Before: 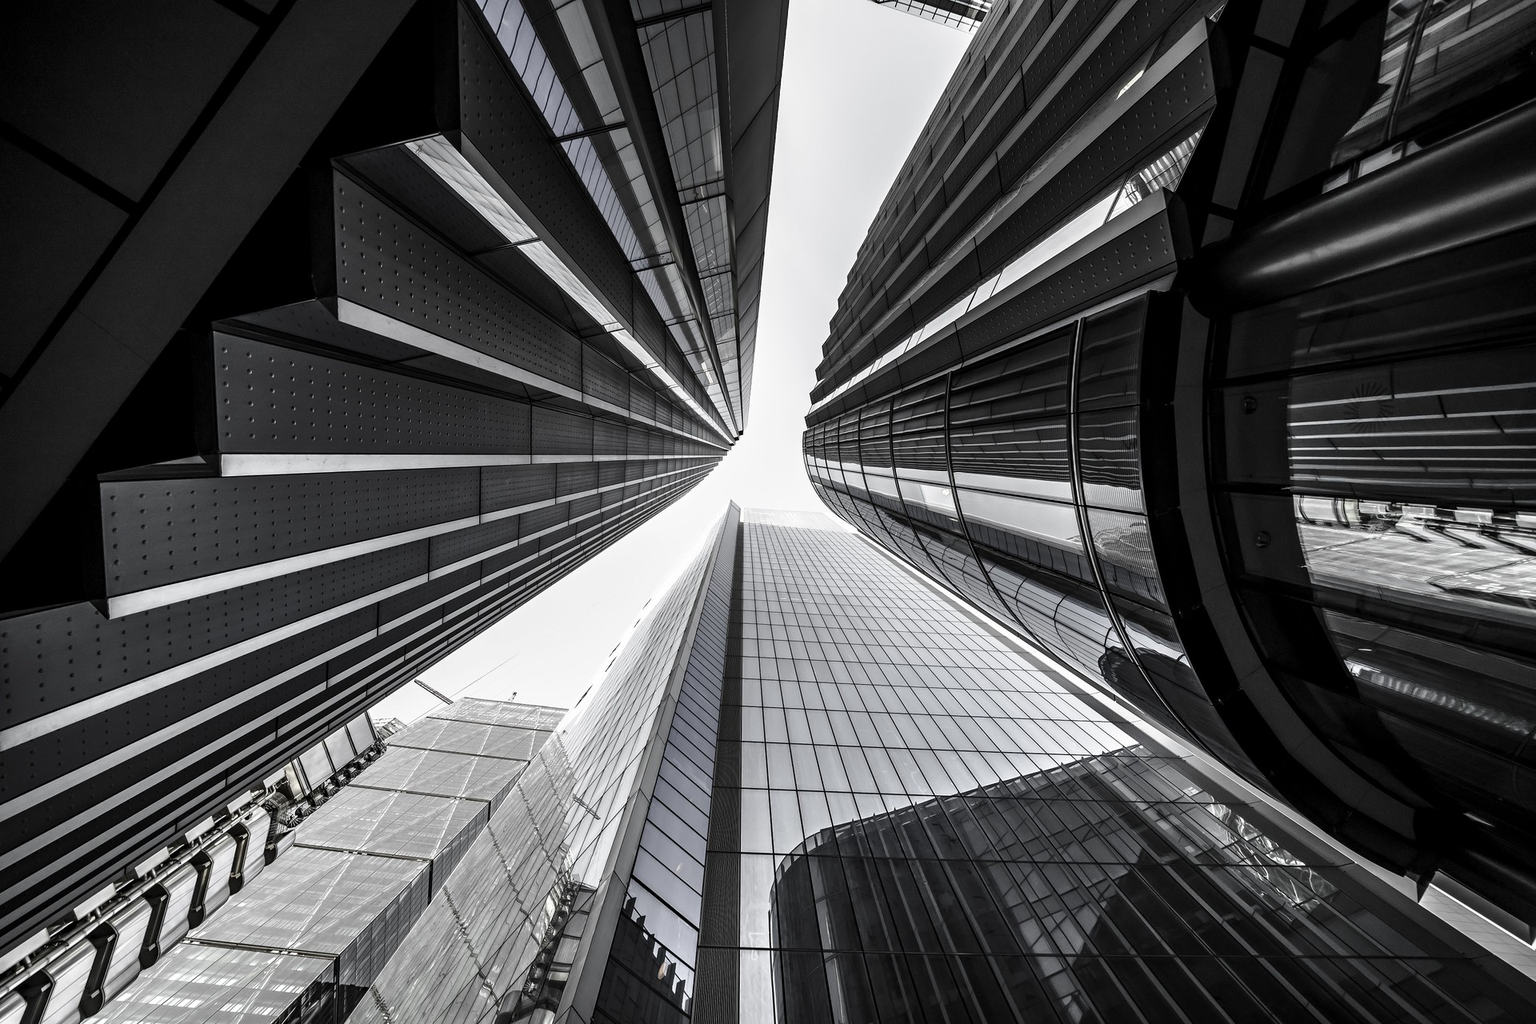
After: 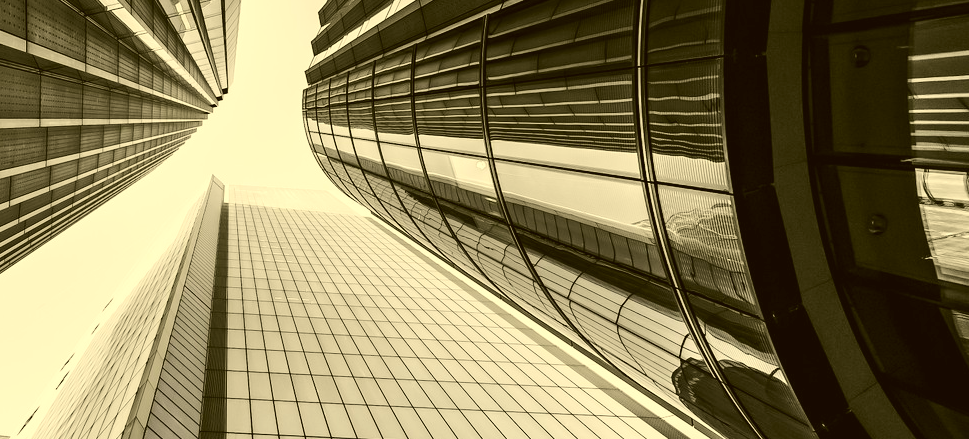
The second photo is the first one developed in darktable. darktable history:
tone curve: curves: ch0 [(0, 0) (0.003, 0.003) (0.011, 0.014) (0.025, 0.031) (0.044, 0.055) (0.069, 0.086) (0.1, 0.124) (0.136, 0.168) (0.177, 0.22) (0.224, 0.278) (0.277, 0.344) (0.335, 0.426) (0.399, 0.515) (0.468, 0.597) (0.543, 0.672) (0.623, 0.746) (0.709, 0.815) (0.801, 0.881) (0.898, 0.939) (1, 1)], color space Lab, independent channels, preserve colors none
crop: left 36.524%, top 35.234%, right 13.005%, bottom 30.44%
color correction: highlights a* 0.112, highlights b* 29.44, shadows a* -0.203, shadows b* 21.72
exposure: black level correction -0.003, exposure 0.04 EV, compensate highlight preservation false
